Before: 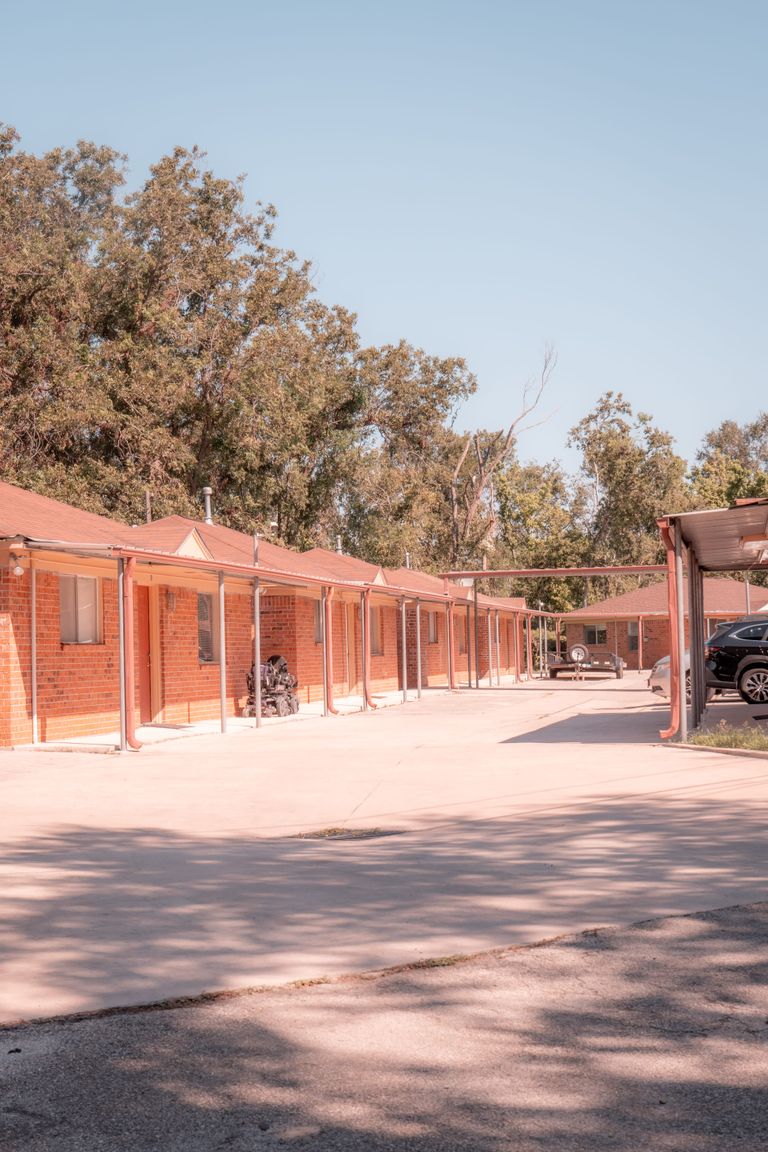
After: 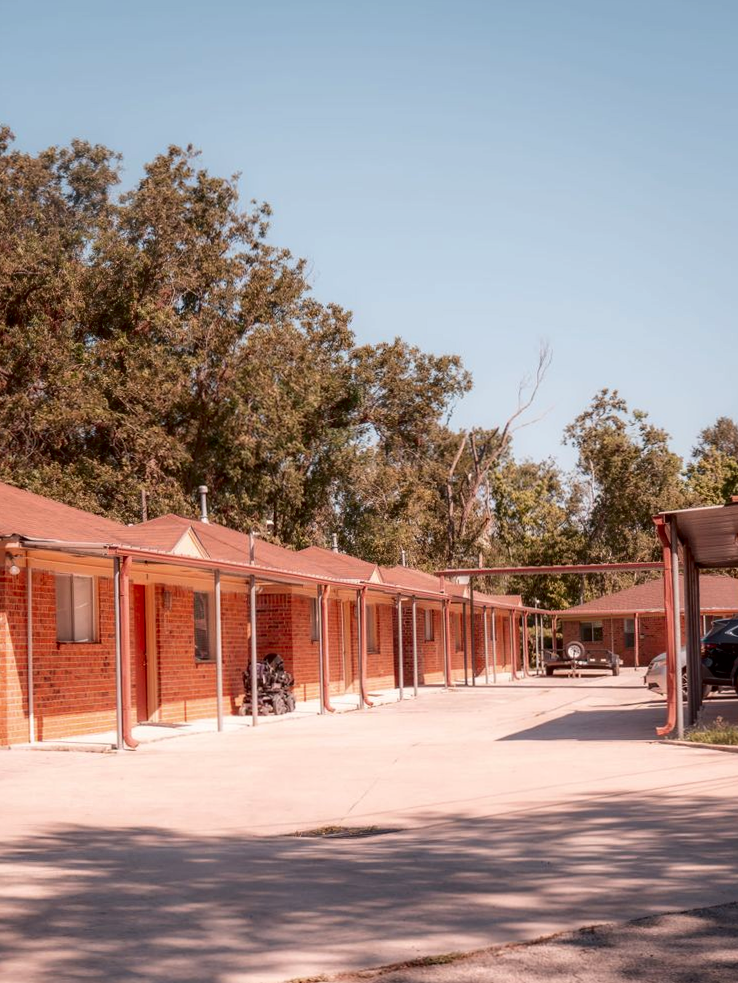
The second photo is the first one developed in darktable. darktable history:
contrast brightness saturation: contrast 0.13, brightness -0.24, saturation 0.14
crop and rotate: angle 0.2°, left 0.275%, right 3.127%, bottom 14.18%
